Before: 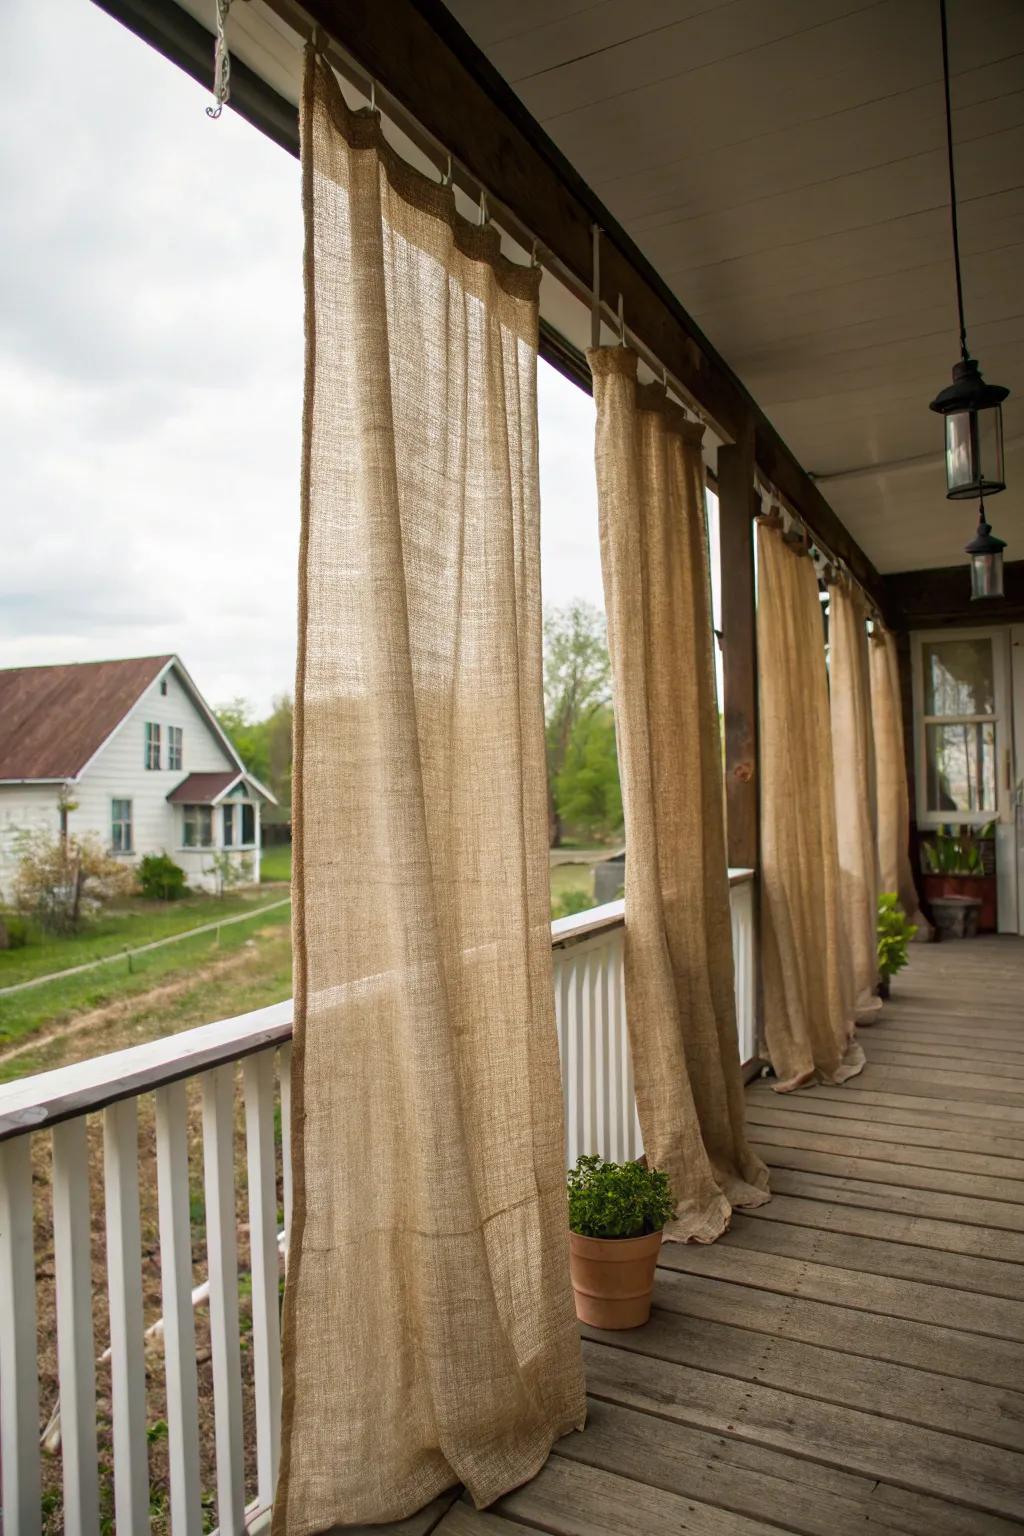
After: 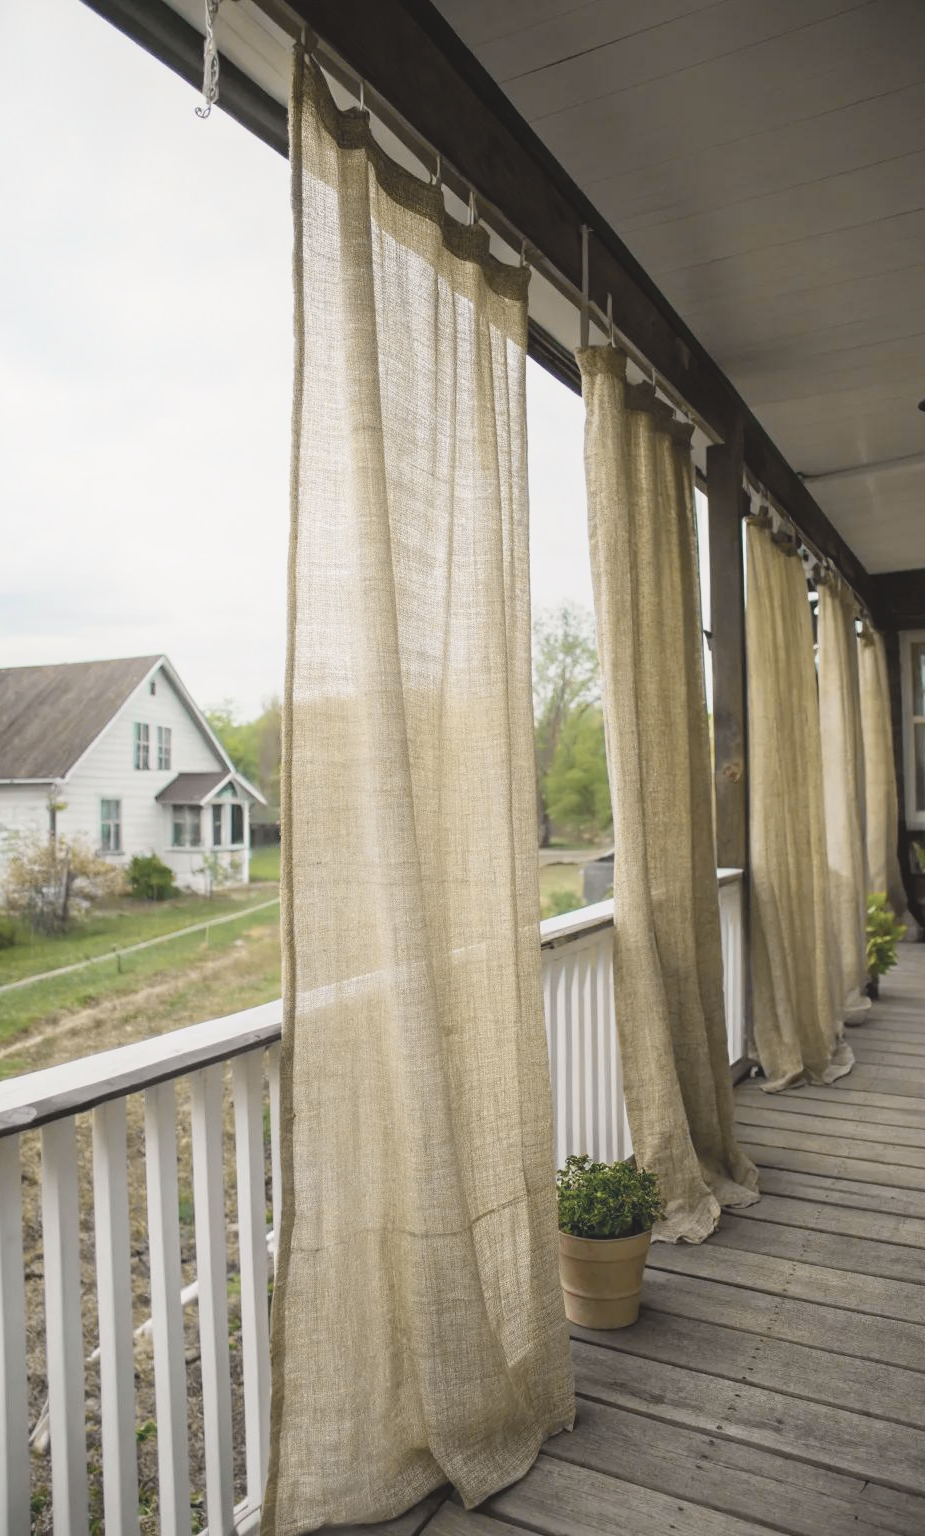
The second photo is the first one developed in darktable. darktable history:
crop and rotate: left 1.154%, right 8.449%
shadows and highlights: shadows -23.23, highlights 45.23, soften with gaussian
tone curve: curves: ch0 [(0, 0.024) (0.049, 0.038) (0.176, 0.162) (0.311, 0.337) (0.416, 0.471) (0.565, 0.658) (0.817, 0.911) (1, 1)]; ch1 [(0, 0) (0.339, 0.358) (0.445, 0.439) (0.476, 0.47) (0.504, 0.504) (0.53, 0.511) (0.557, 0.558) (0.627, 0.664) (0.728, 0.786) (1, 1)]; ch2 [(0, 0) (0.327, 0.324) (0.417, 0.44) (0.46, 0.453) (0.502, 0.504) (0.526, 0.52) (0.549, 0.561) (0.619, 0.657) (0.76, 0.765) (1, 1)], color space Lab, independent channels, preserve colors none
contrast brightness saturation: contrast -0.257, saturation -0.443
